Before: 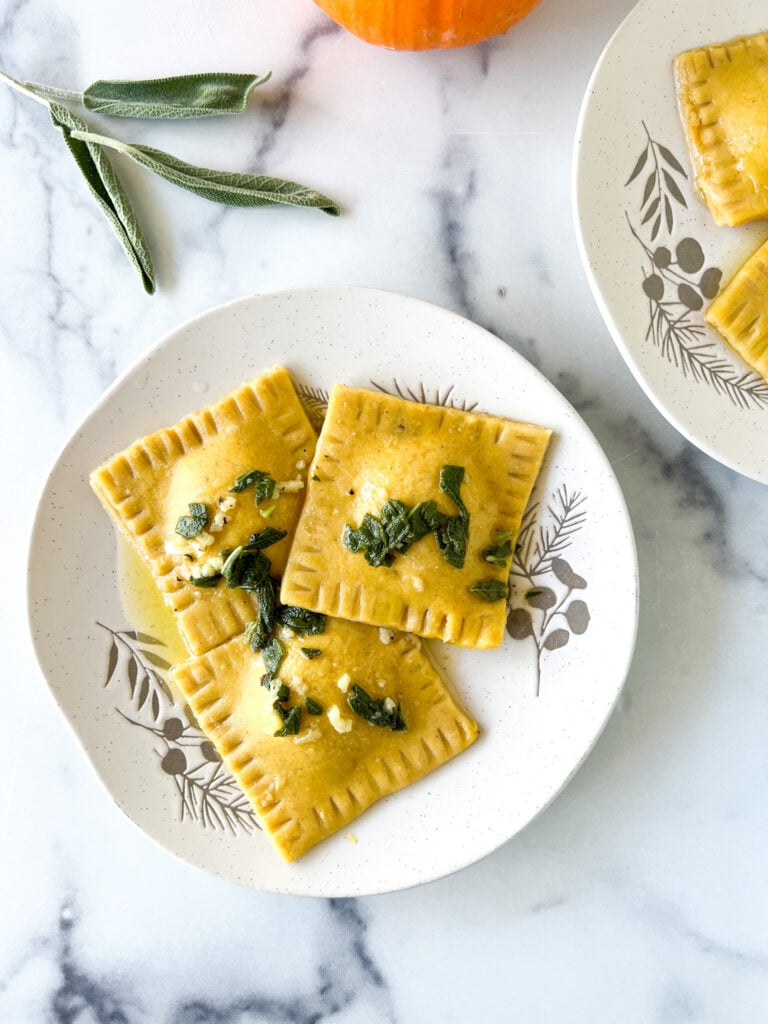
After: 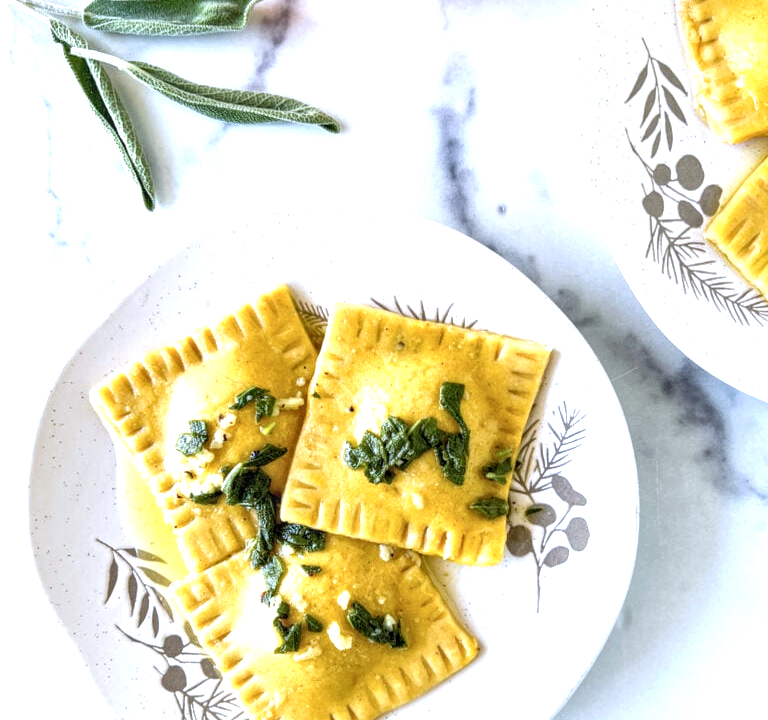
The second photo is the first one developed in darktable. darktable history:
crop and rotate: top 8.17%, bottom 21.512%
local contrast: detail 130%
color calibration: illuminant as shot in camera, x 0.37, y 0.382, temperature 4320.3 K
exposure: black level correction 0.001, exposure 0.675 EV, compensate highlight preservation false
